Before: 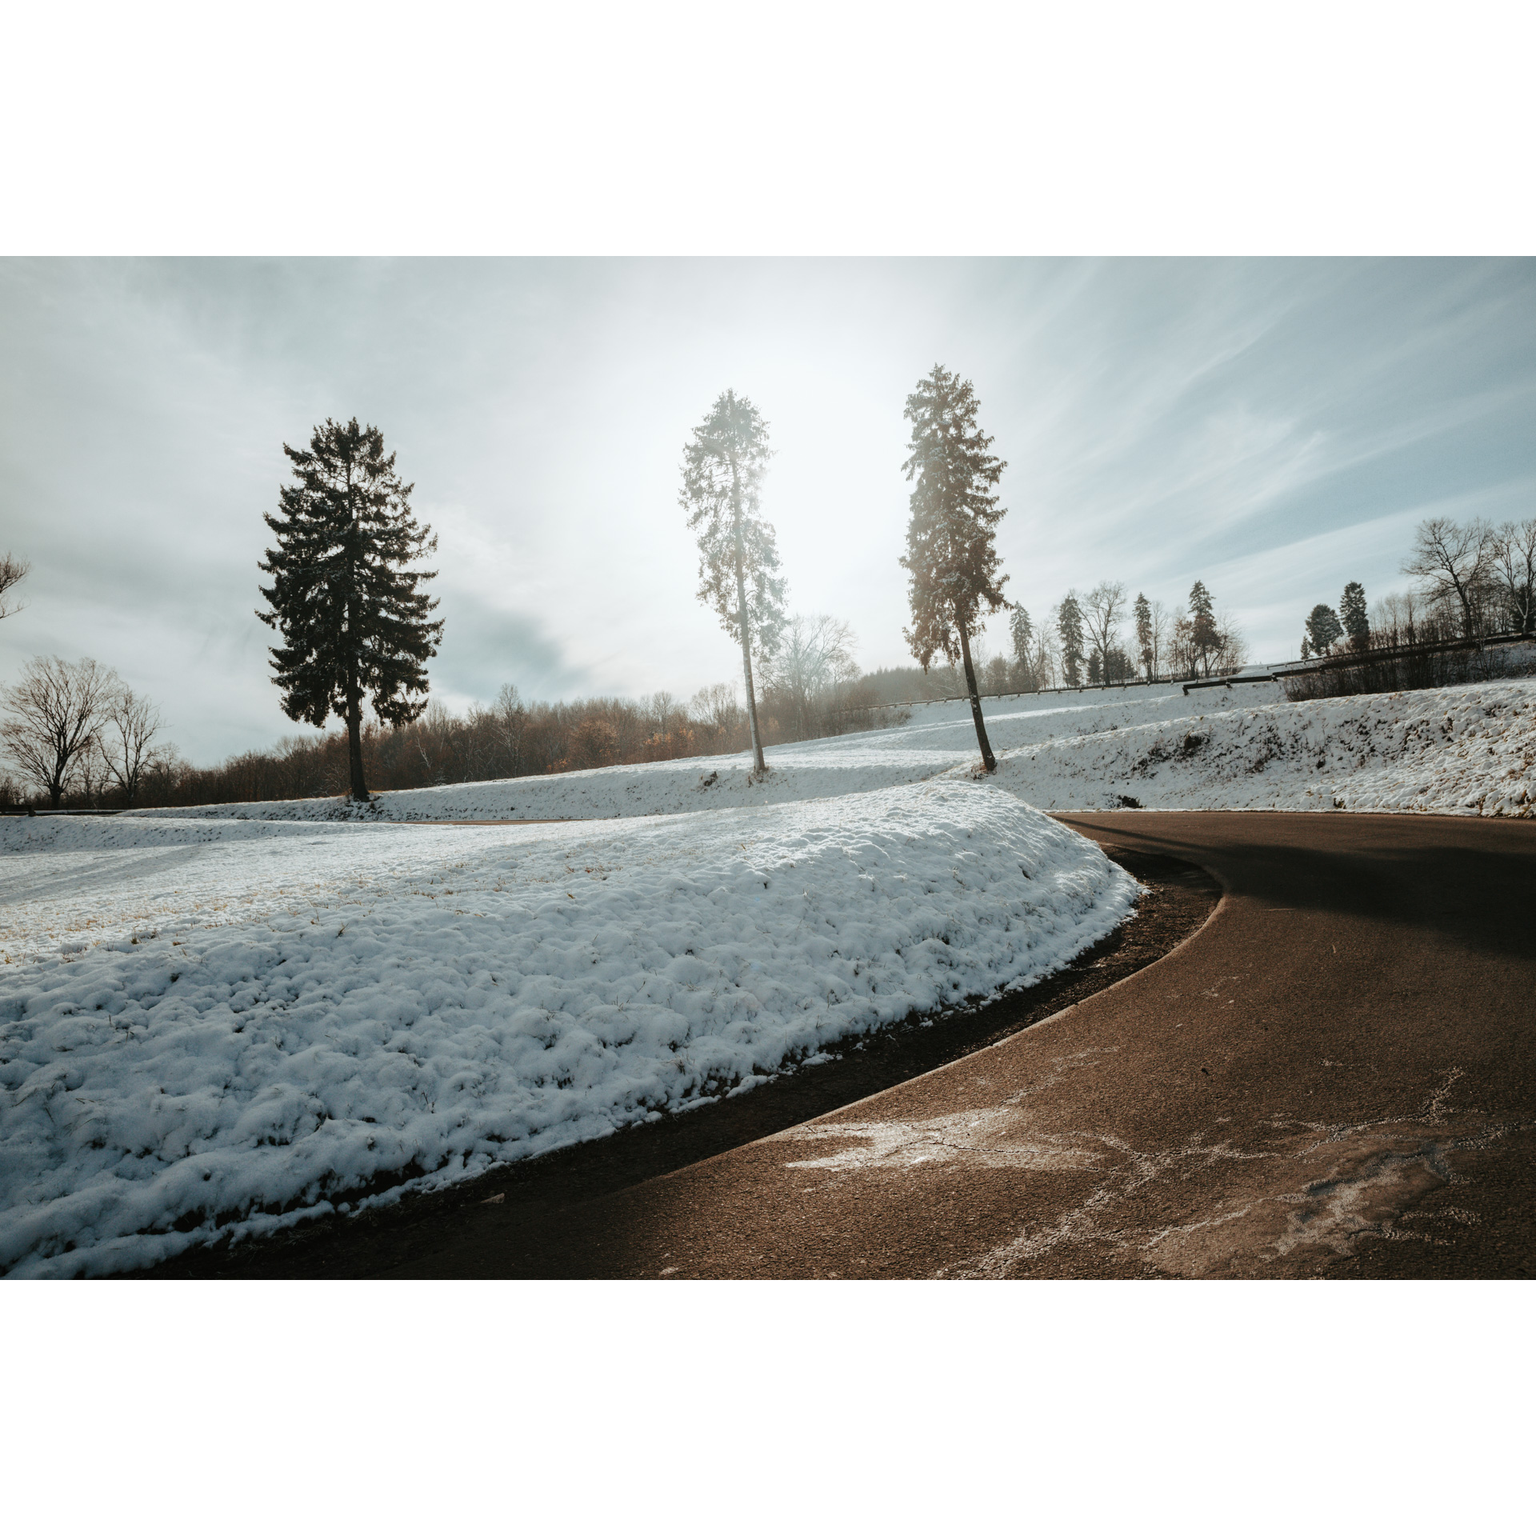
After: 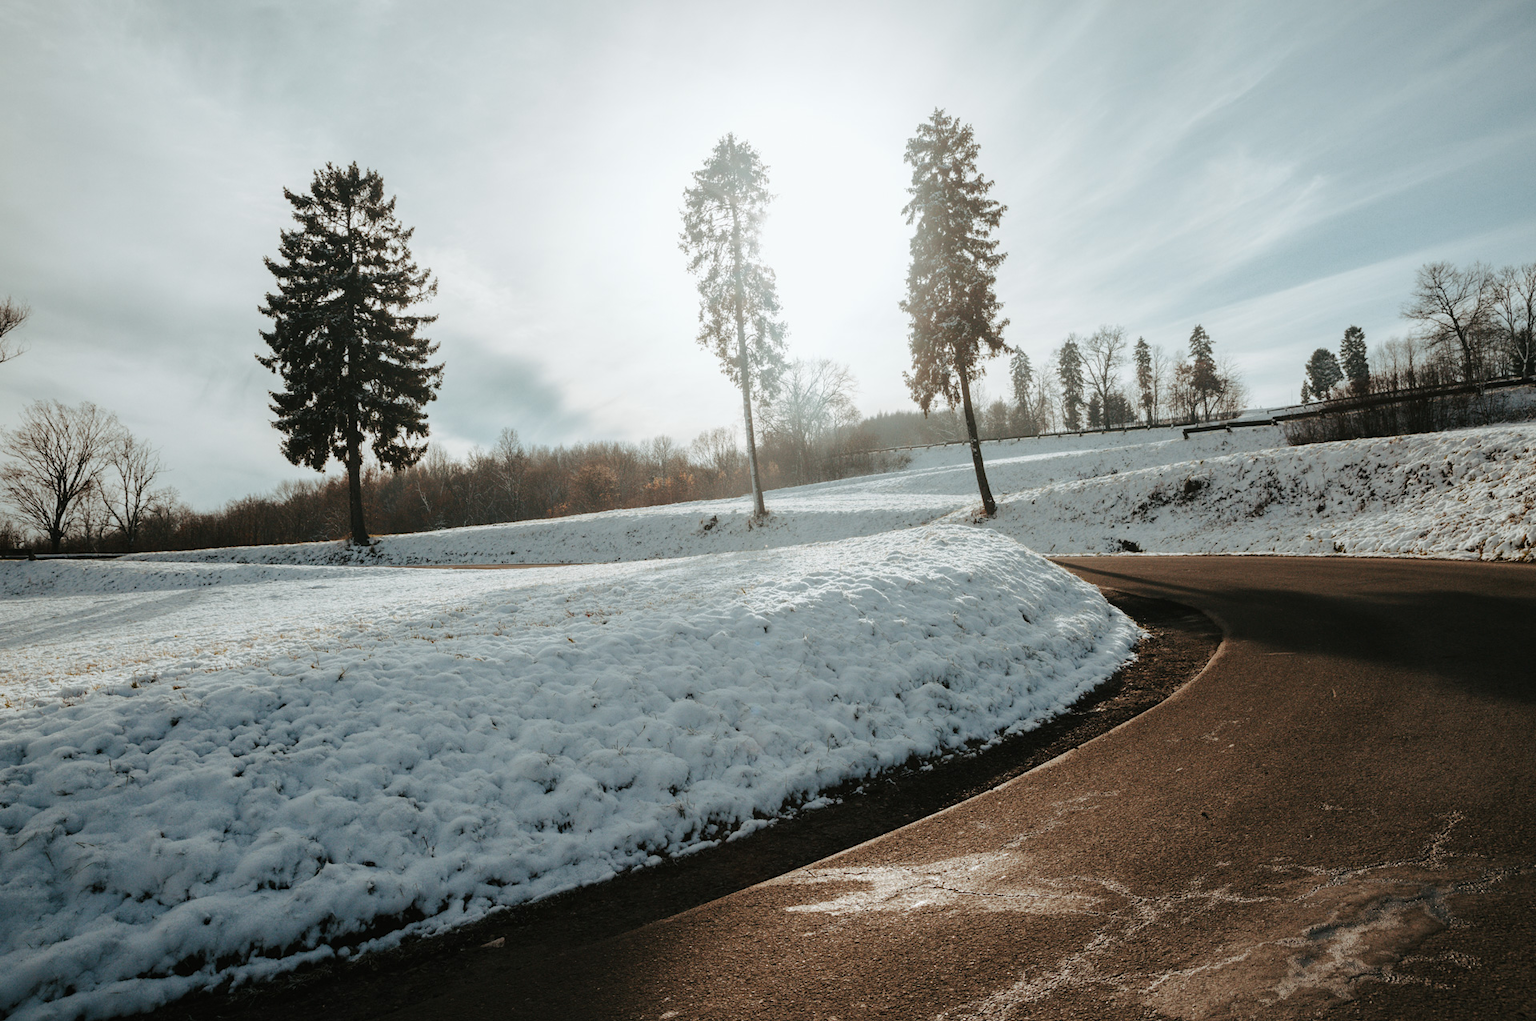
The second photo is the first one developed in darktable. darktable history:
crop: top 16.705%, bottom 16.736%
